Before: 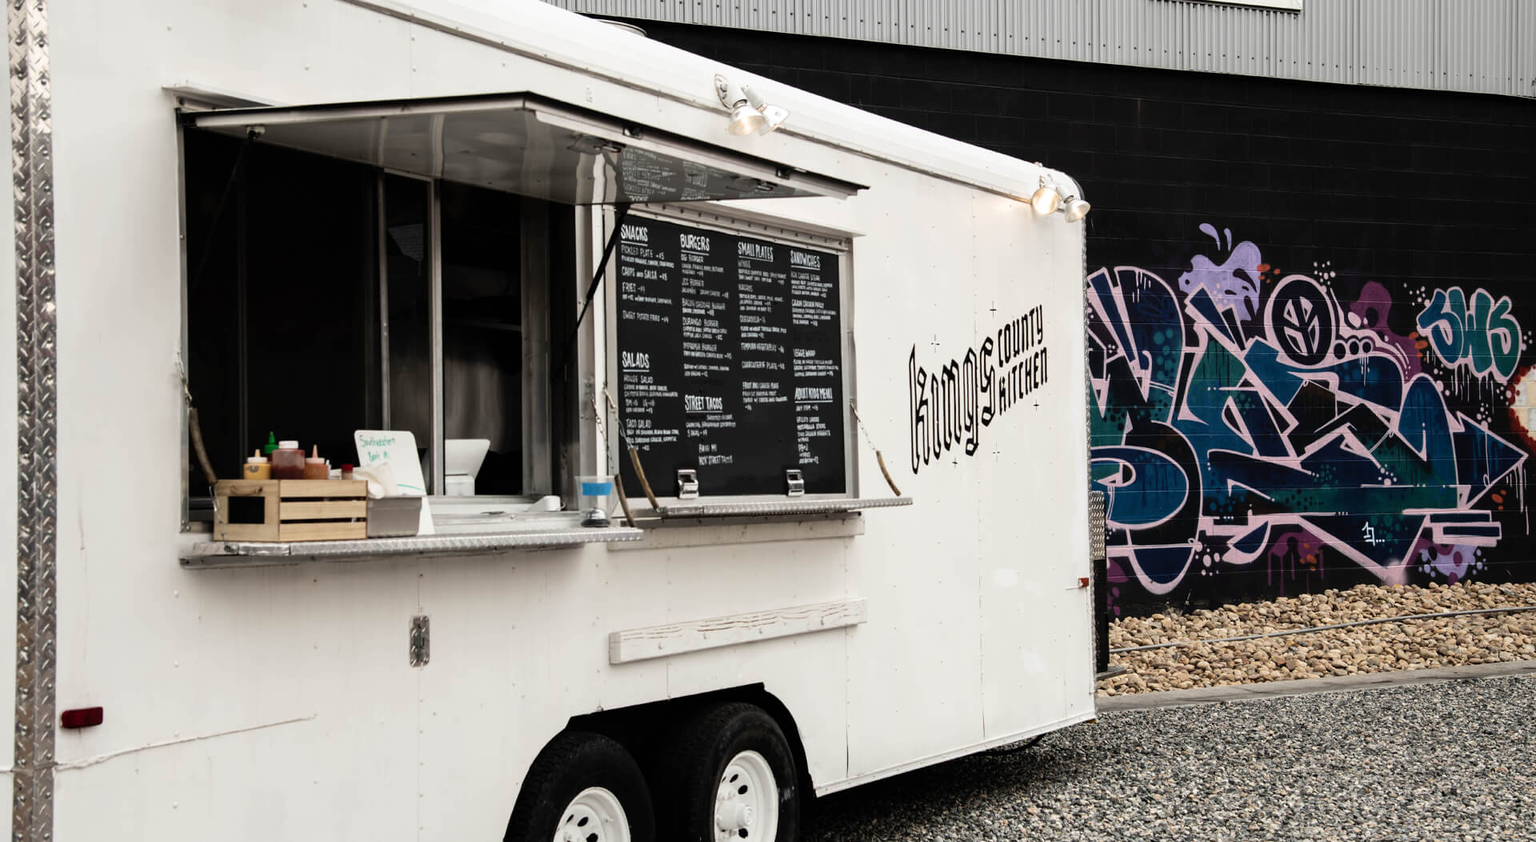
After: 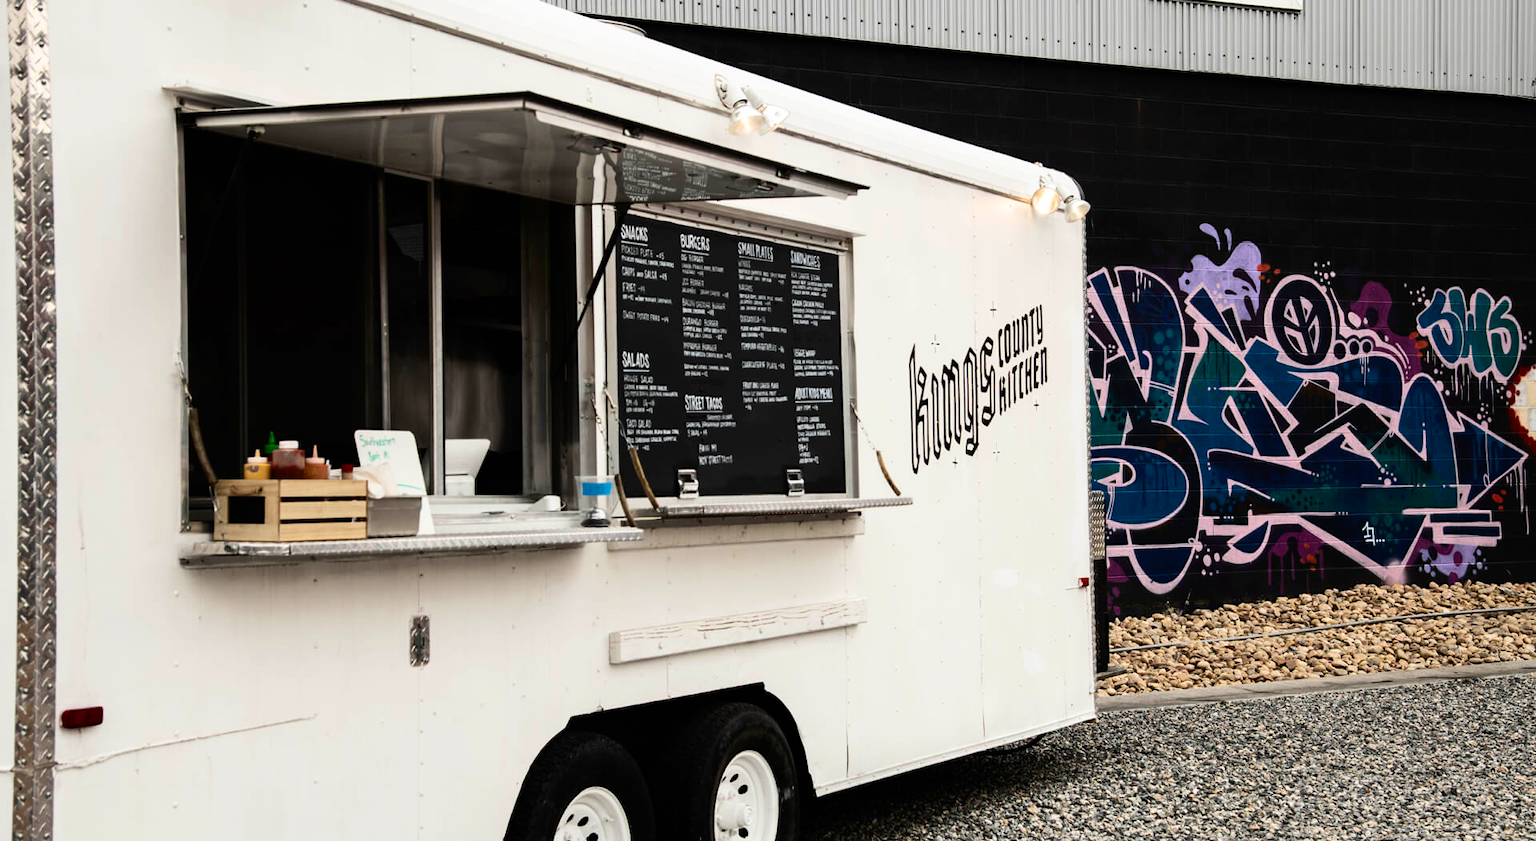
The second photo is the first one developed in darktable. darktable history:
contrast brightness saturation: contrast 0.183, saturation 0.308
